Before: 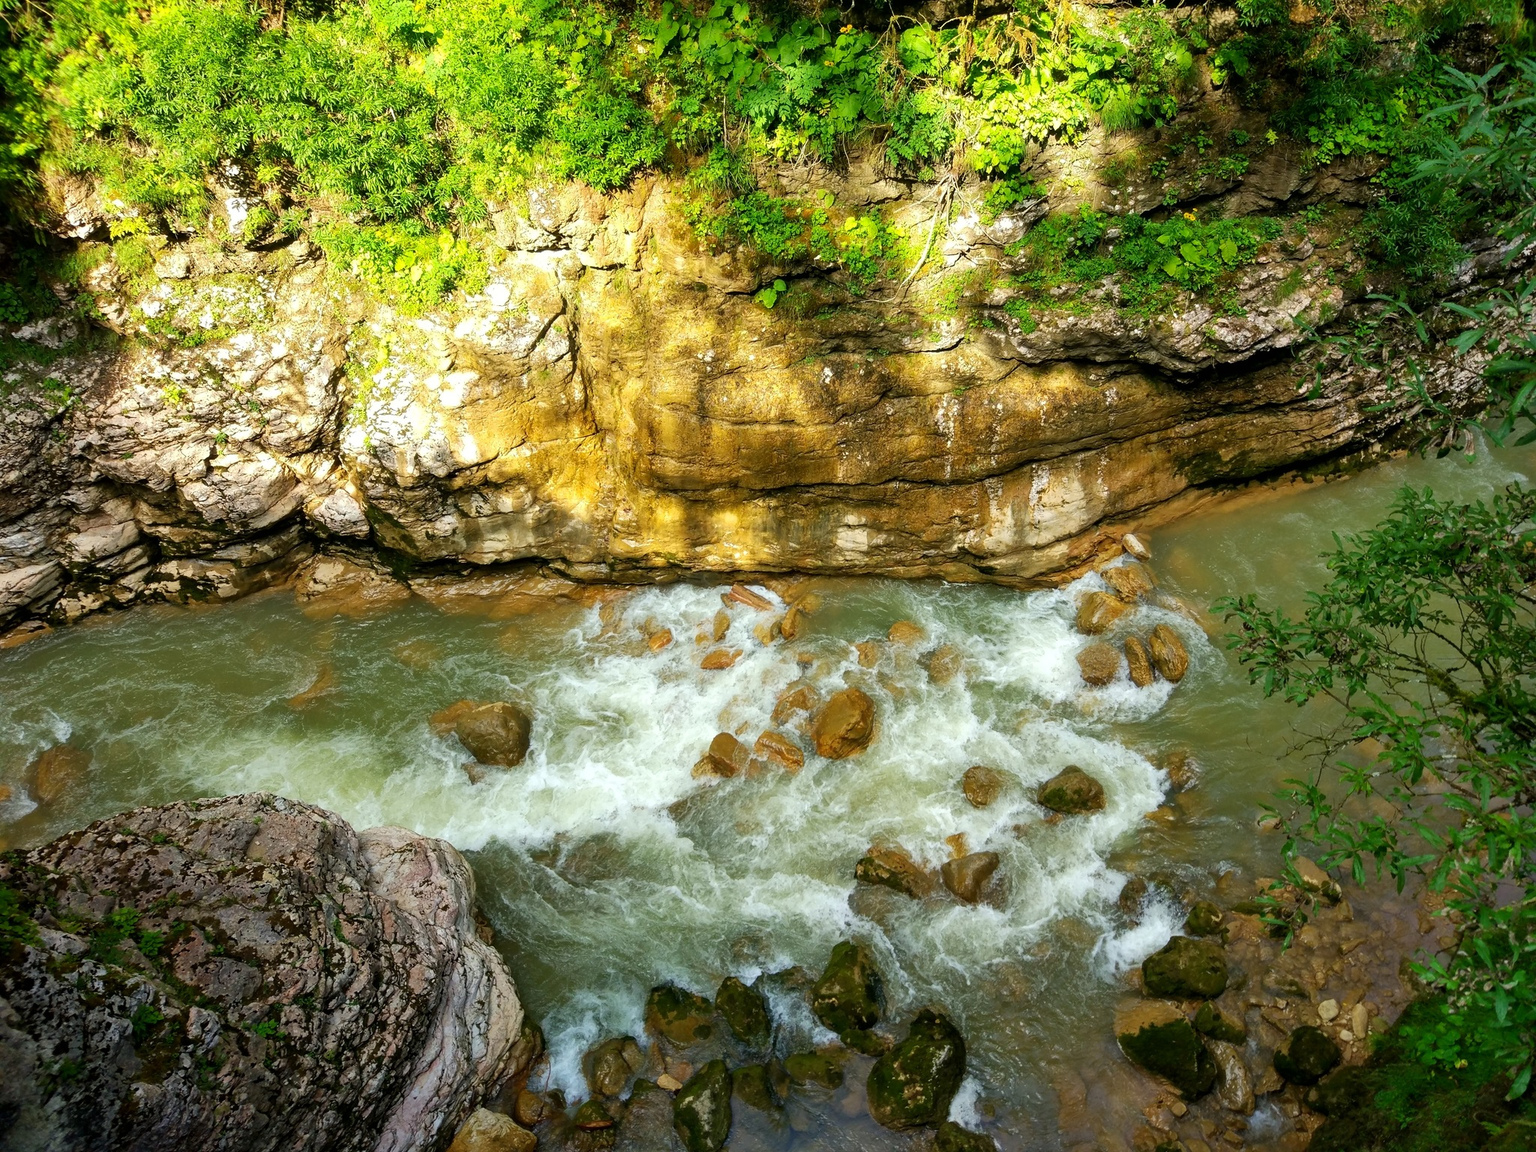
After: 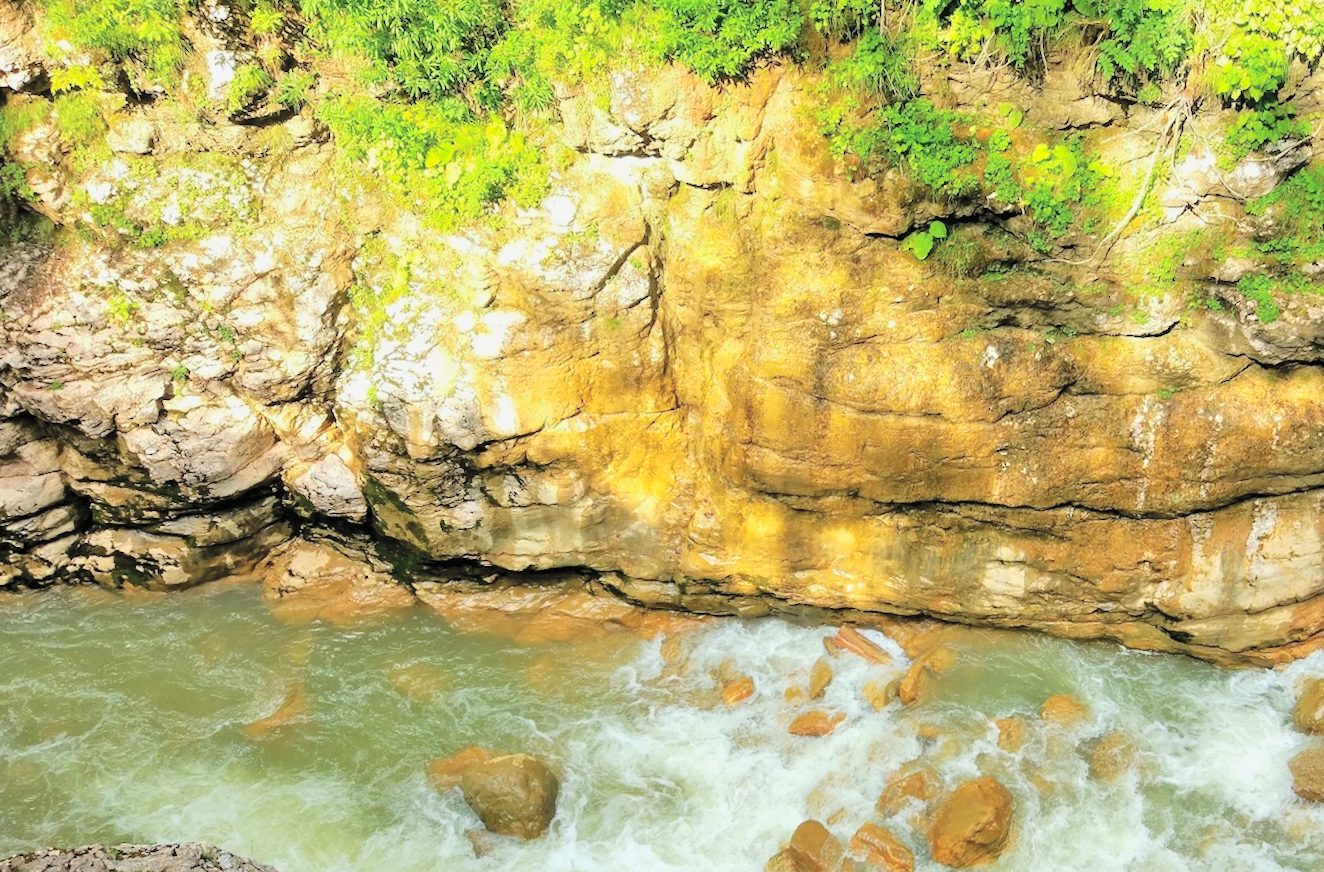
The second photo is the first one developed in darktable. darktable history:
rotate and perspective: lens shift (vertical) 0.048, lens shift (horizontal) -0.024, automatic cropping off
global tonemap: drago (0.7, 100)
tone equalizer: -8 EV 0.001 EV, -7 EV -0.004 EV, -6 EV 0.009 EV, -5 EV 0.032 EV, -4 EV 0.276 EV, -3 EV 0.644 EV, -2 EV 0.584 EV, -1 EV 0.187 EV, +0 EV 0.024 EV
crop and rotate: angle -4.99°, left 2.122%, top 6.945%, right 27.566%, bottom 30.519%
